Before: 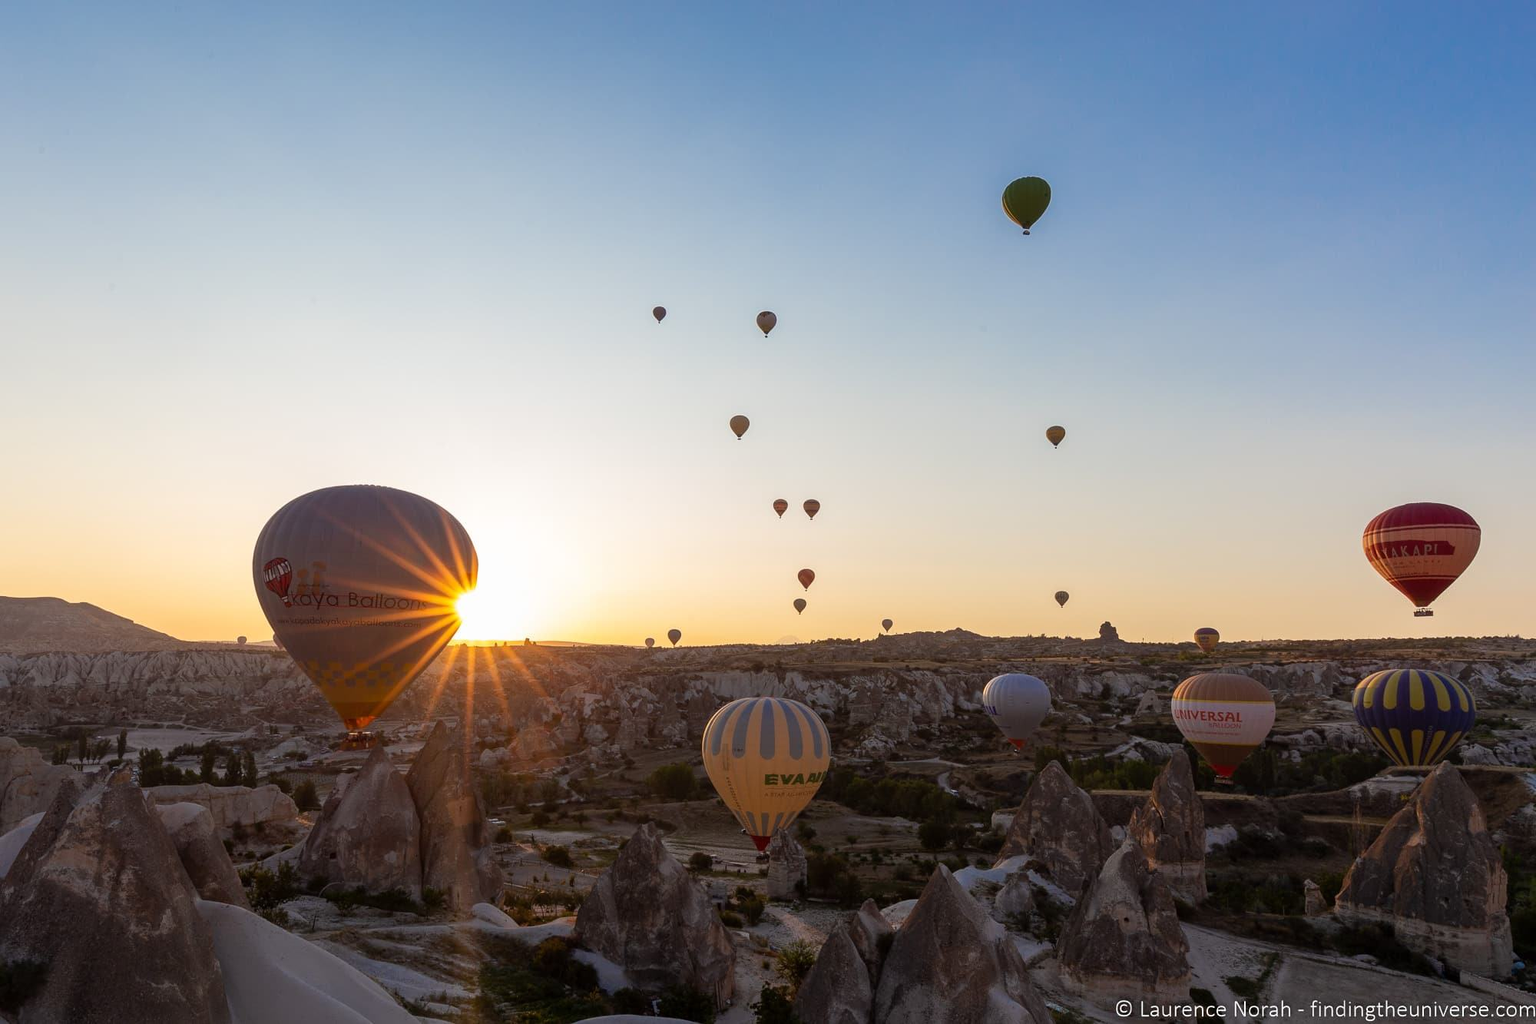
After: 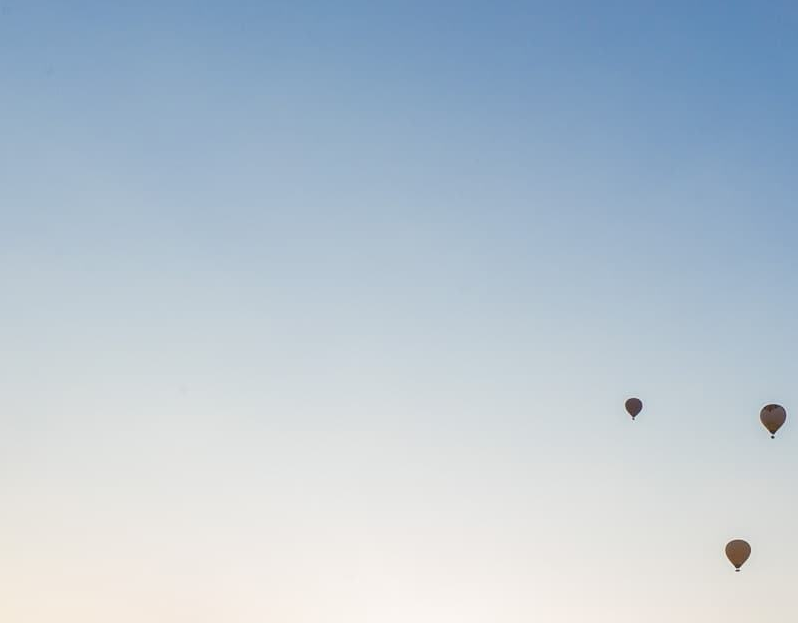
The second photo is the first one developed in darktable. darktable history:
crop and rotate: left 11.299%, top 0.106%, right 48.769%, bottom 53.105%
shadows and highlights: radius 332.82, shadows 54.28, highlights -98.29, compress 94.55%, soften with gaussian
